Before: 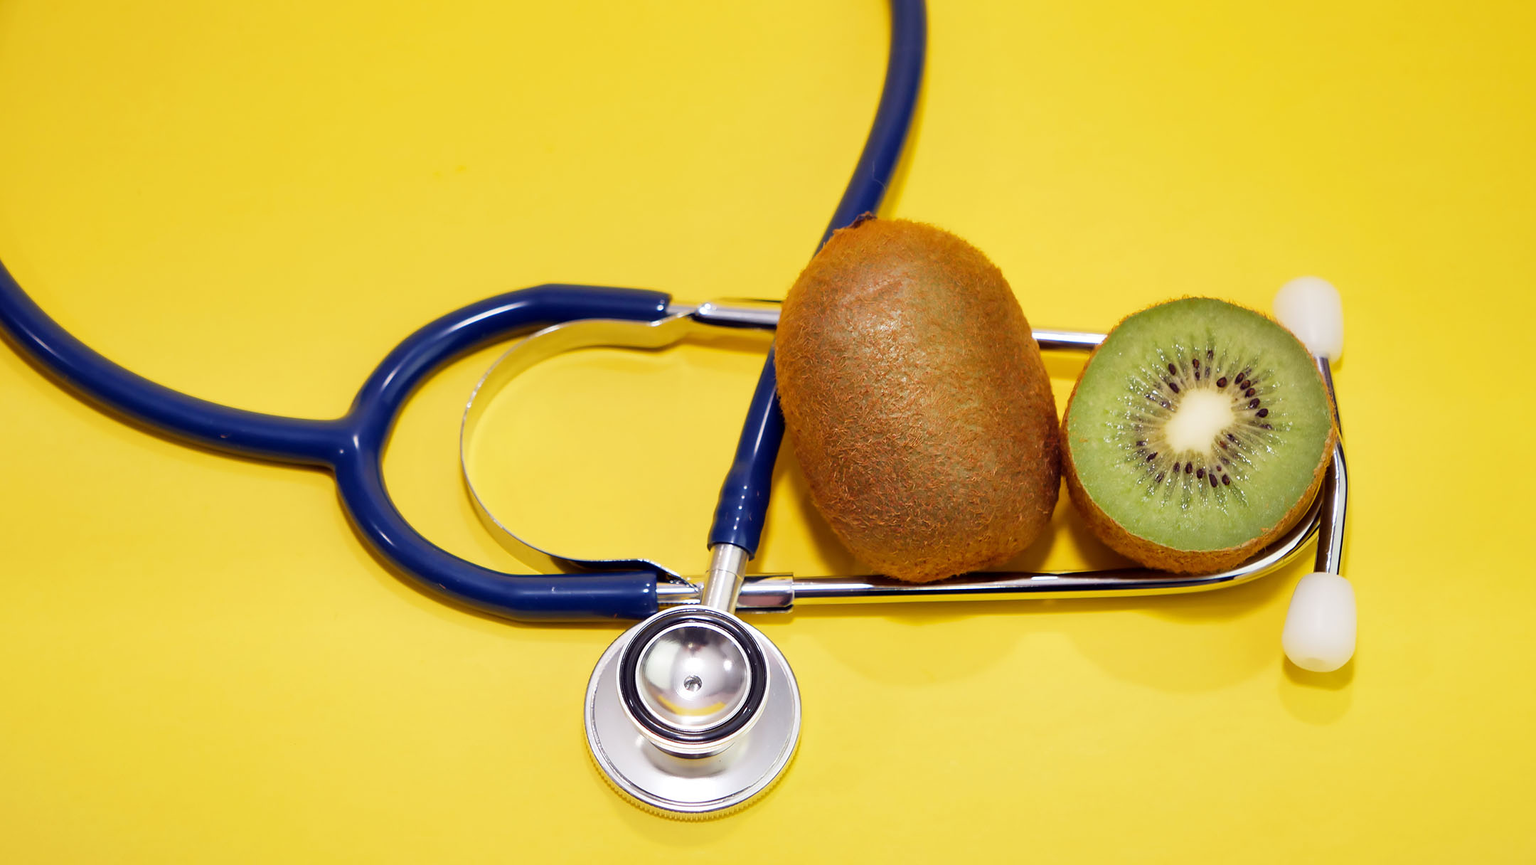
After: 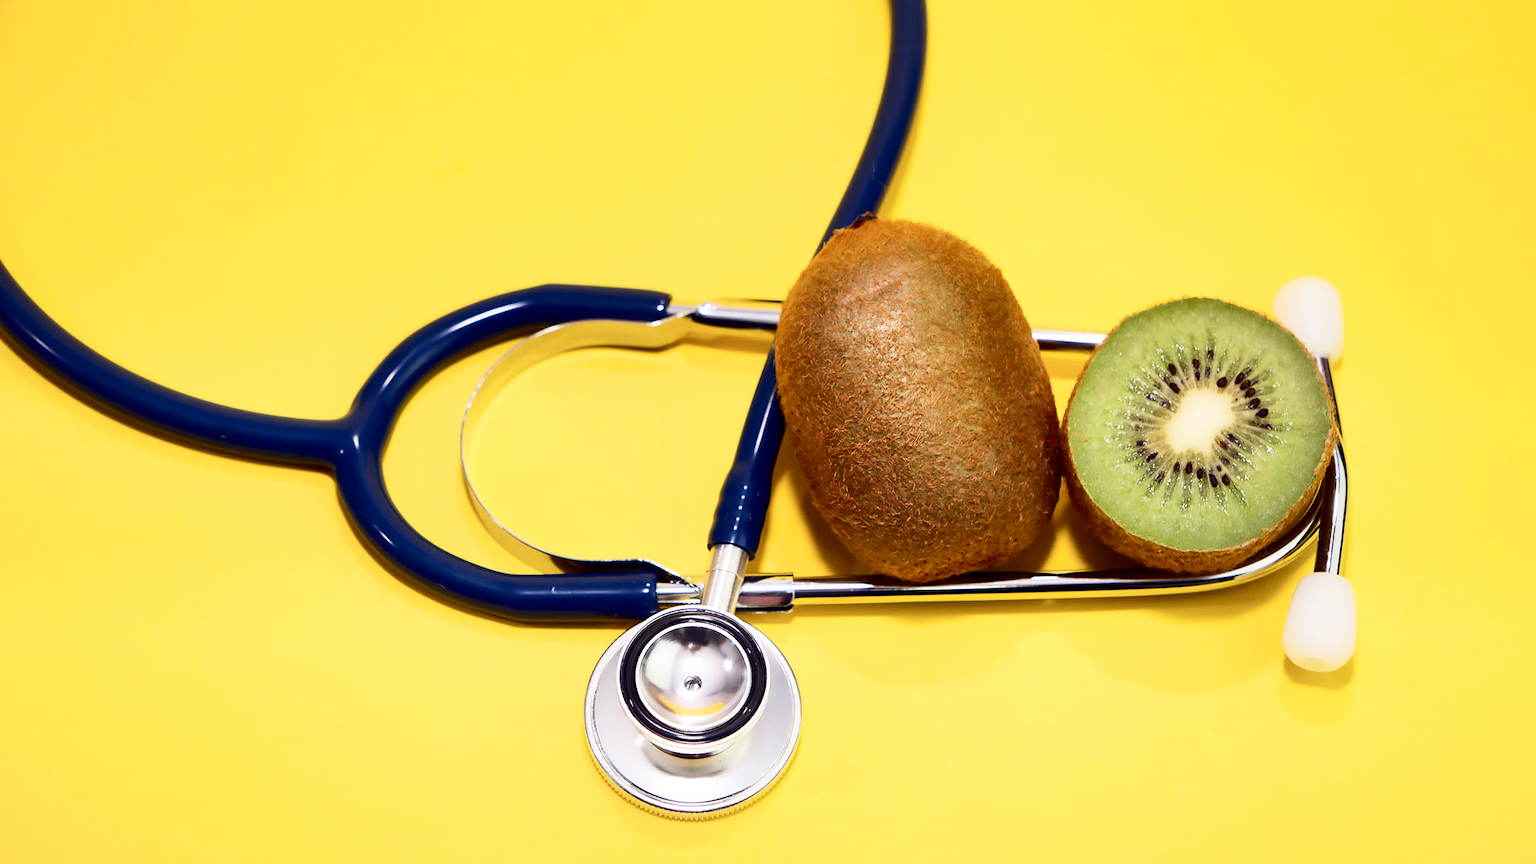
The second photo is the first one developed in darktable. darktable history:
contrast brightness saturation: contrast 0.291
